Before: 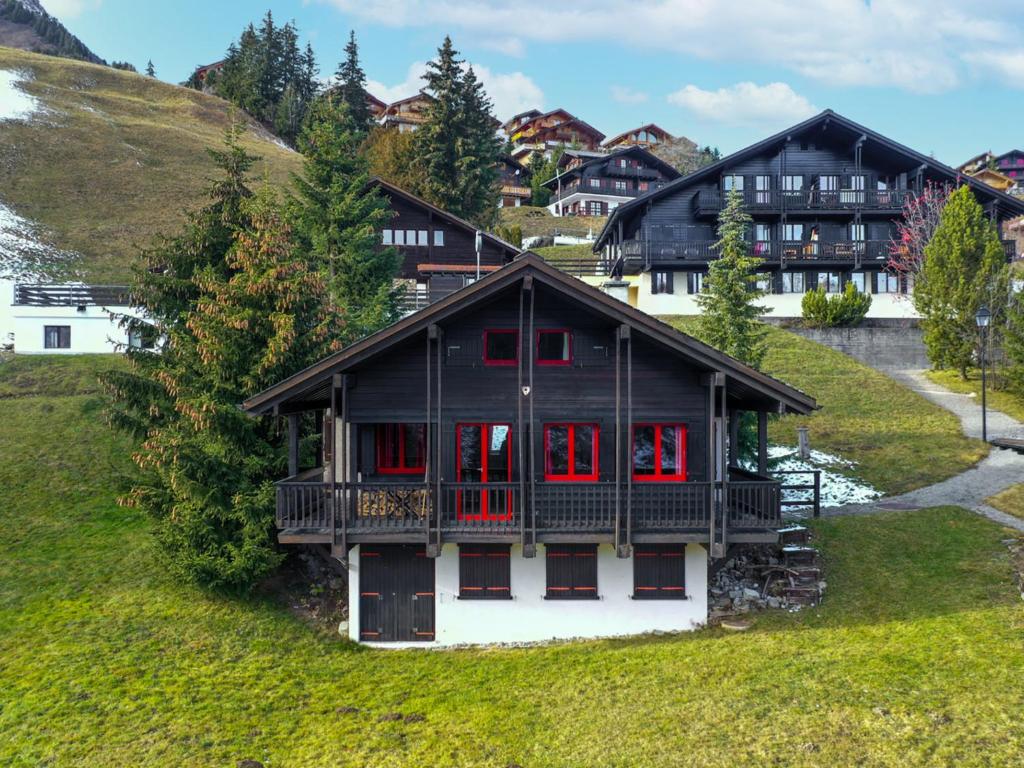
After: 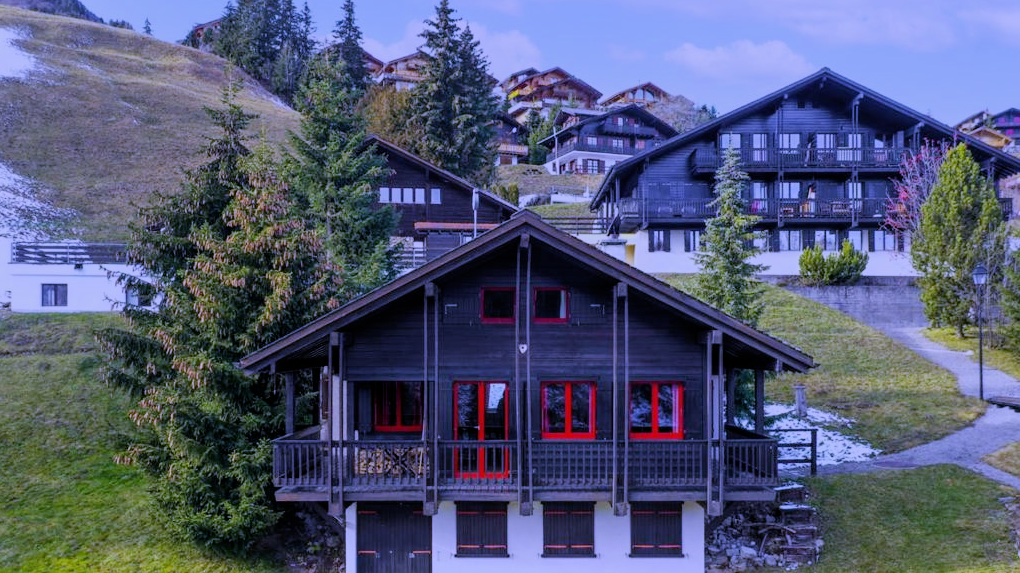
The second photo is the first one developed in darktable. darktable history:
filmic rgb: black relative exposure -7.65 EV, white relative exposure 4.56 EV, hardness 3.61
crop: left 0.387%, top 5.469%, bottom 19.809%
white balance: red 0.98, blue 1.61
